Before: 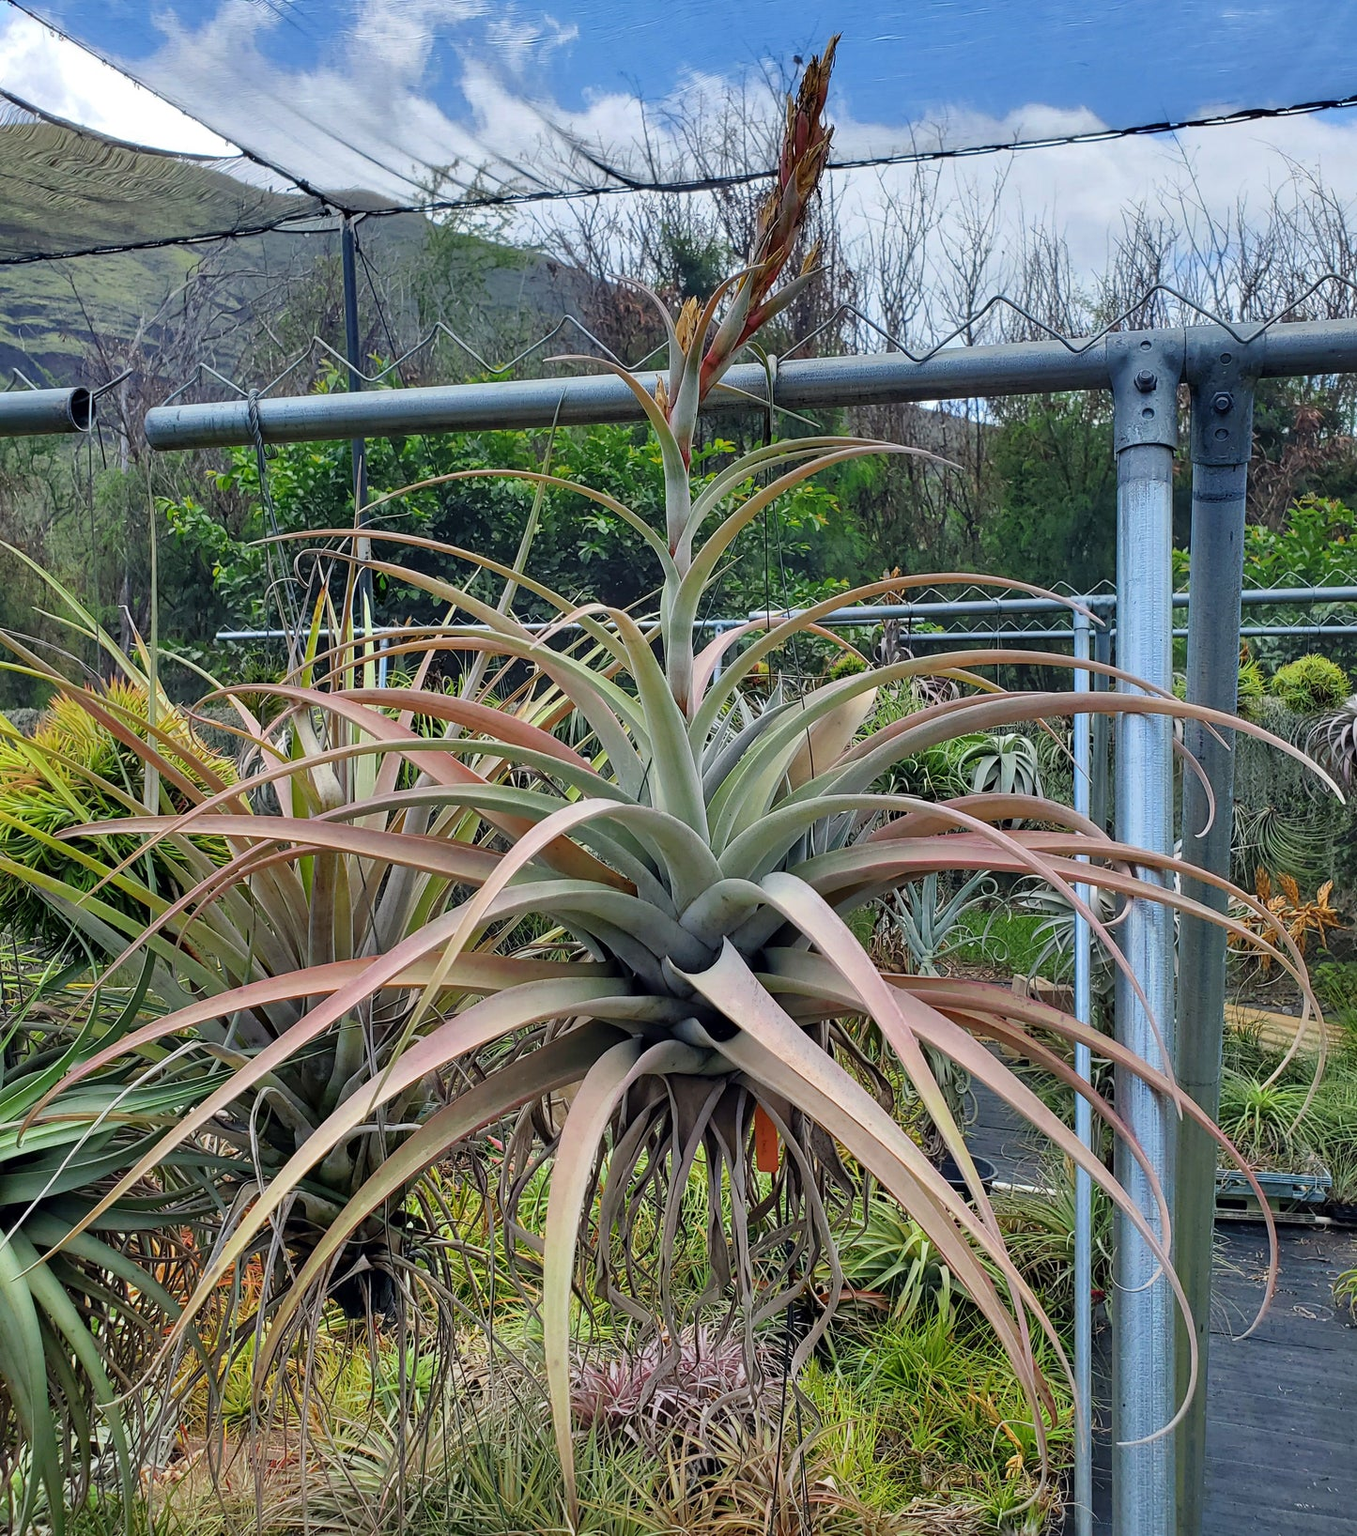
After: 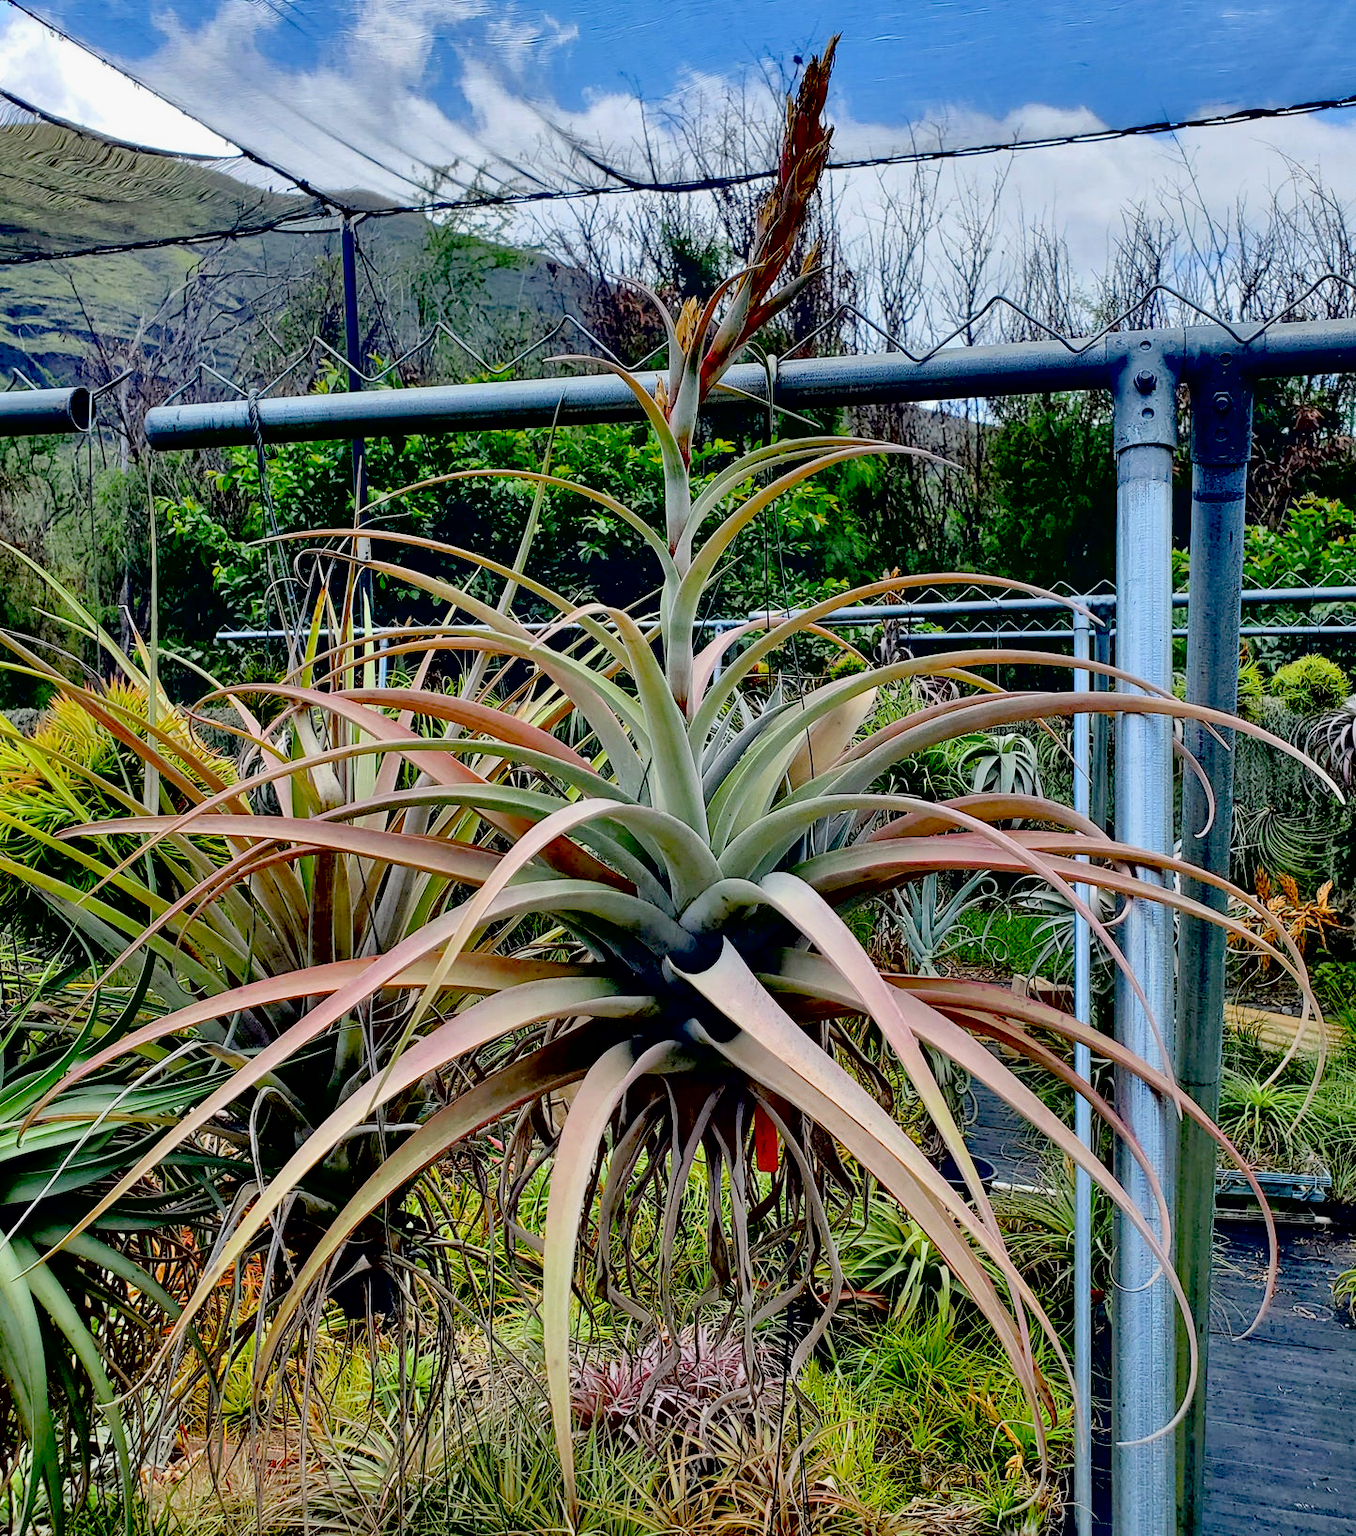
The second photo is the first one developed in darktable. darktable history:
contrast brightness saturation: brightness 0.122
exposure: black level correction 0.055, exposure -0.033 EV, compensate exposure bias true, compensate highlight preservation false
shadows and highlights: shadows 43.87, white point adjustment -1.48, soften with gaussian
